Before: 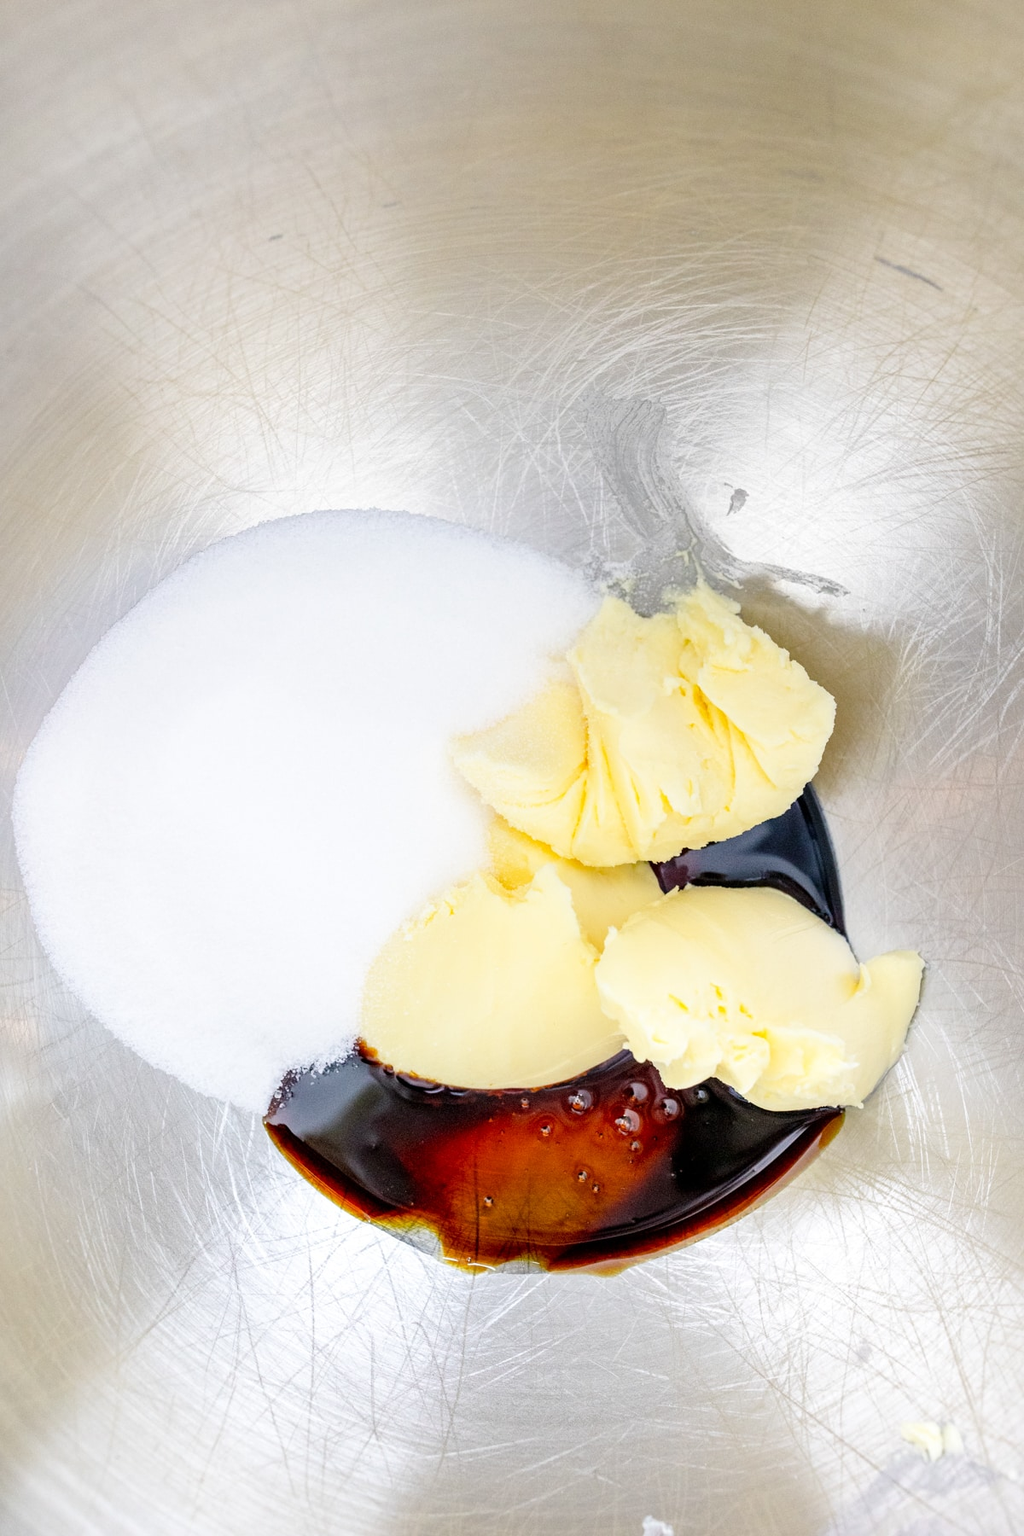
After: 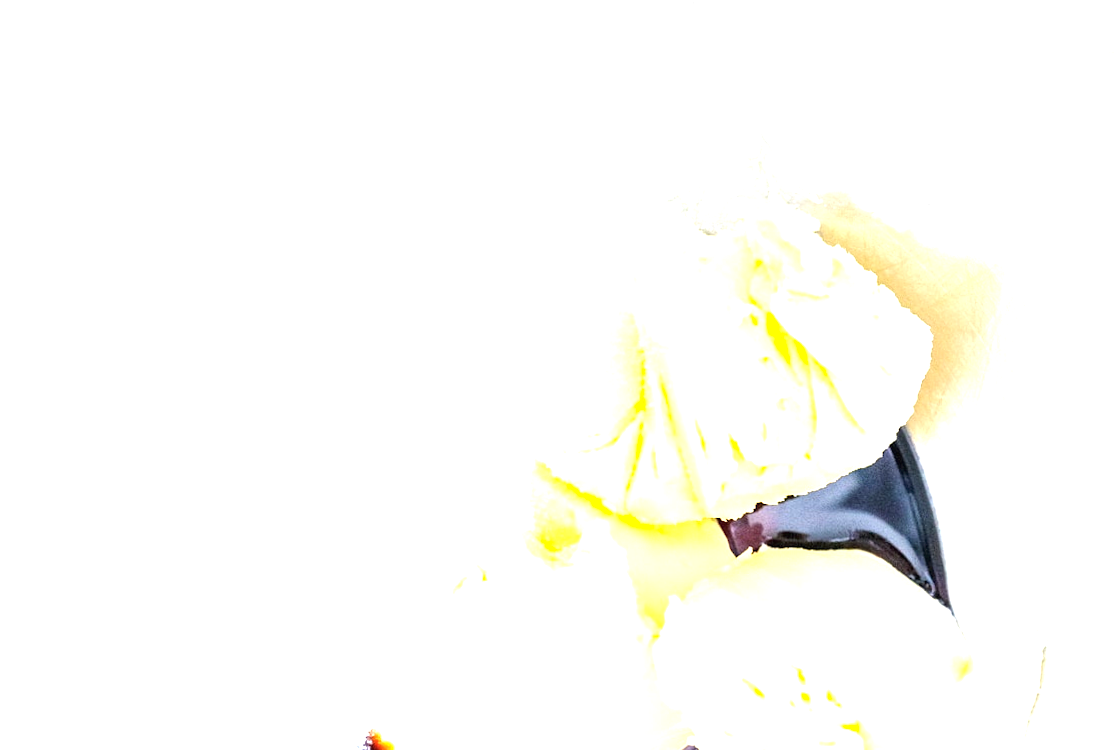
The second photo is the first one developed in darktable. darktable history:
exposure: black level correction 0, exposure 1.741 EV, compensate exposure bias true, compensate highlight preservation false
contrast brightness saturation: contrast 0.05, brightness 0.06, saturation 0.01
crop and rotate: top 23.84%, bottom 34.294%
rotate and perspective: rotation 0.215°, lens shift (vertical) -0.139, crop left 0.069, crop right 0.939, crop top 0.002, crop bottom 0.996
